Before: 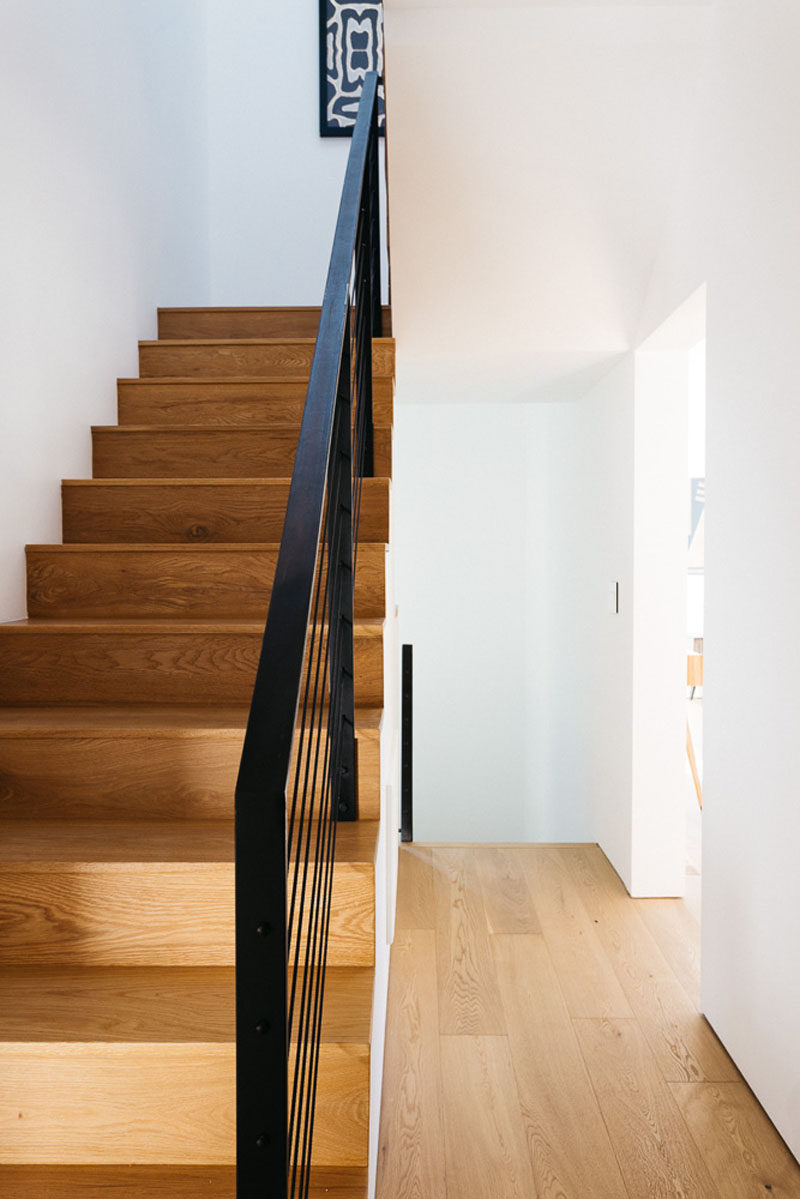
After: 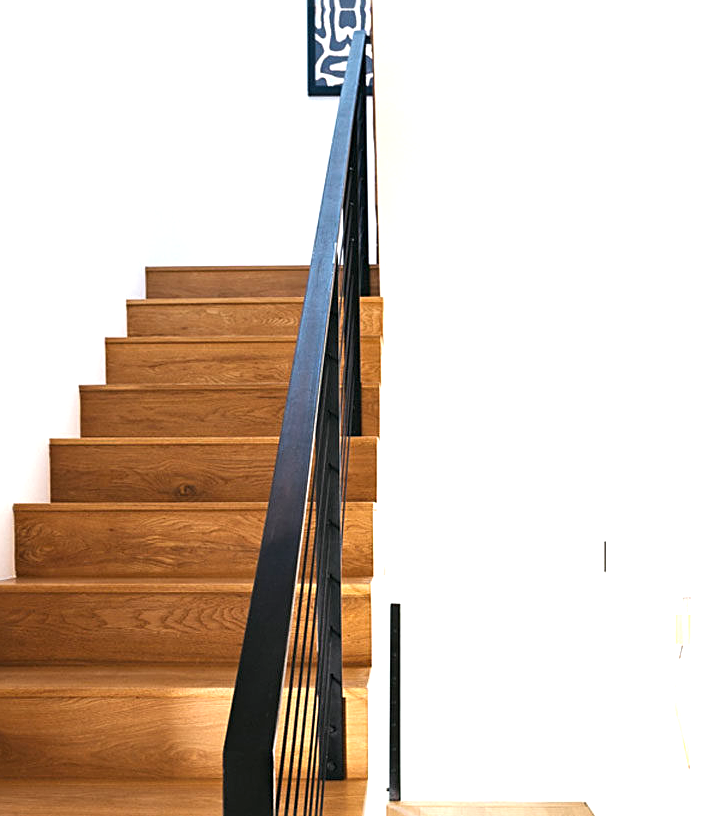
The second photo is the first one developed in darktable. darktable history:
exposure: black level correction 0, exposure 1.001 EV, compensate highlight preservation false
crop: left 1.587%, top 3.424%, right 7.725%, bottom 28.477%
sharpen: radius 2.477, amount 0.331
